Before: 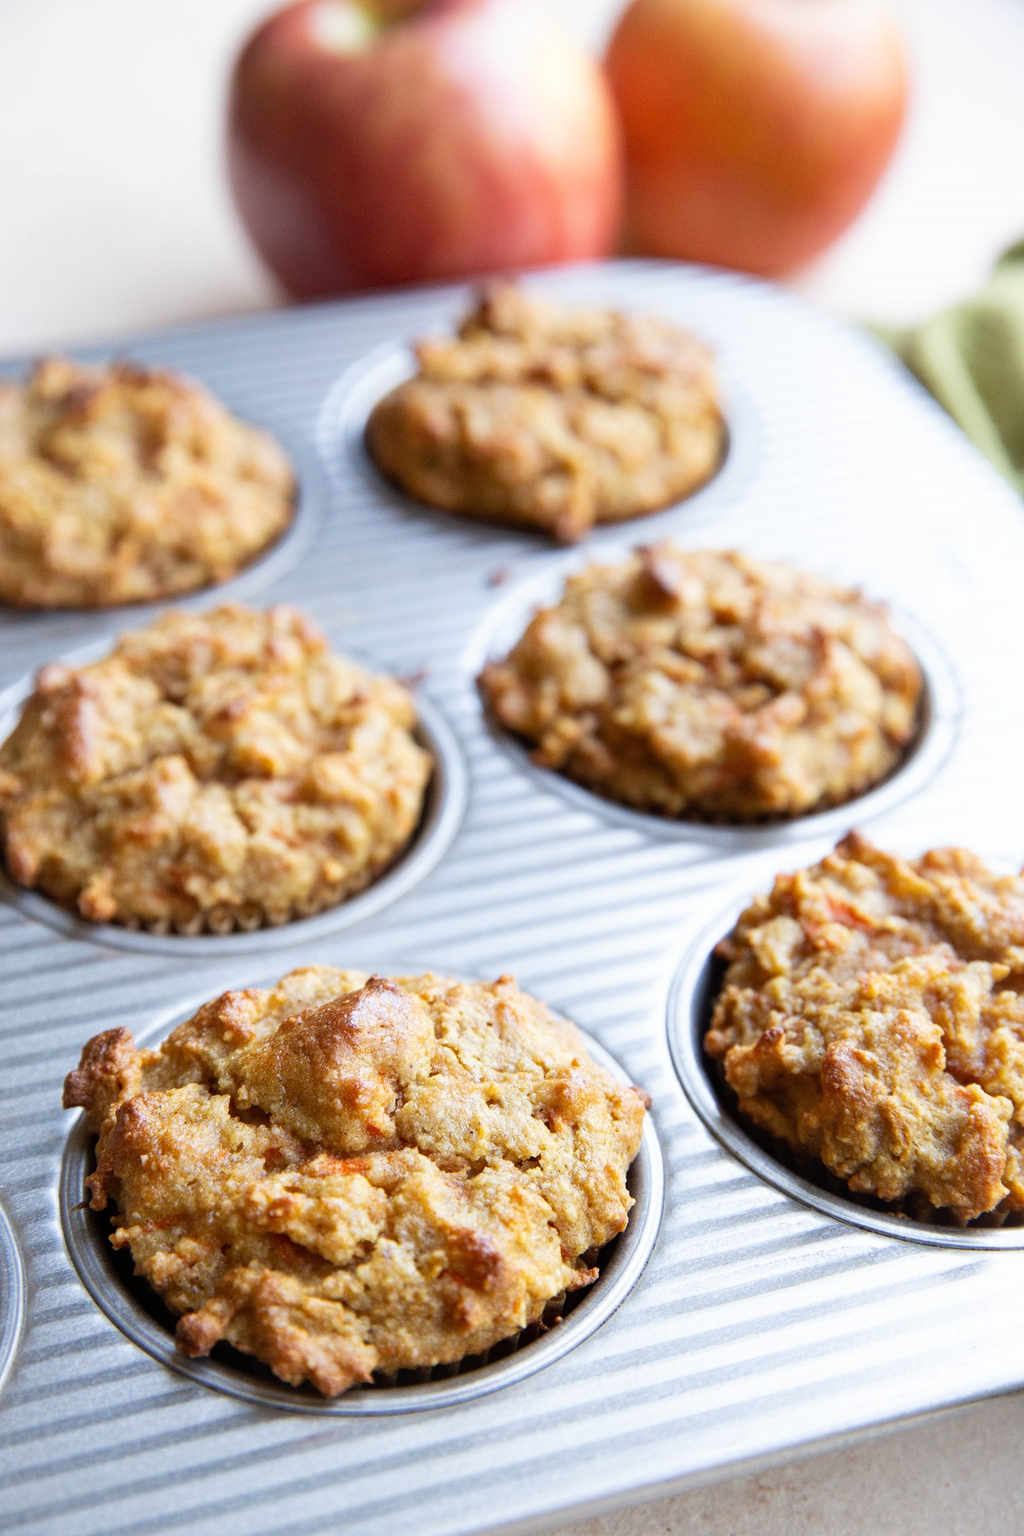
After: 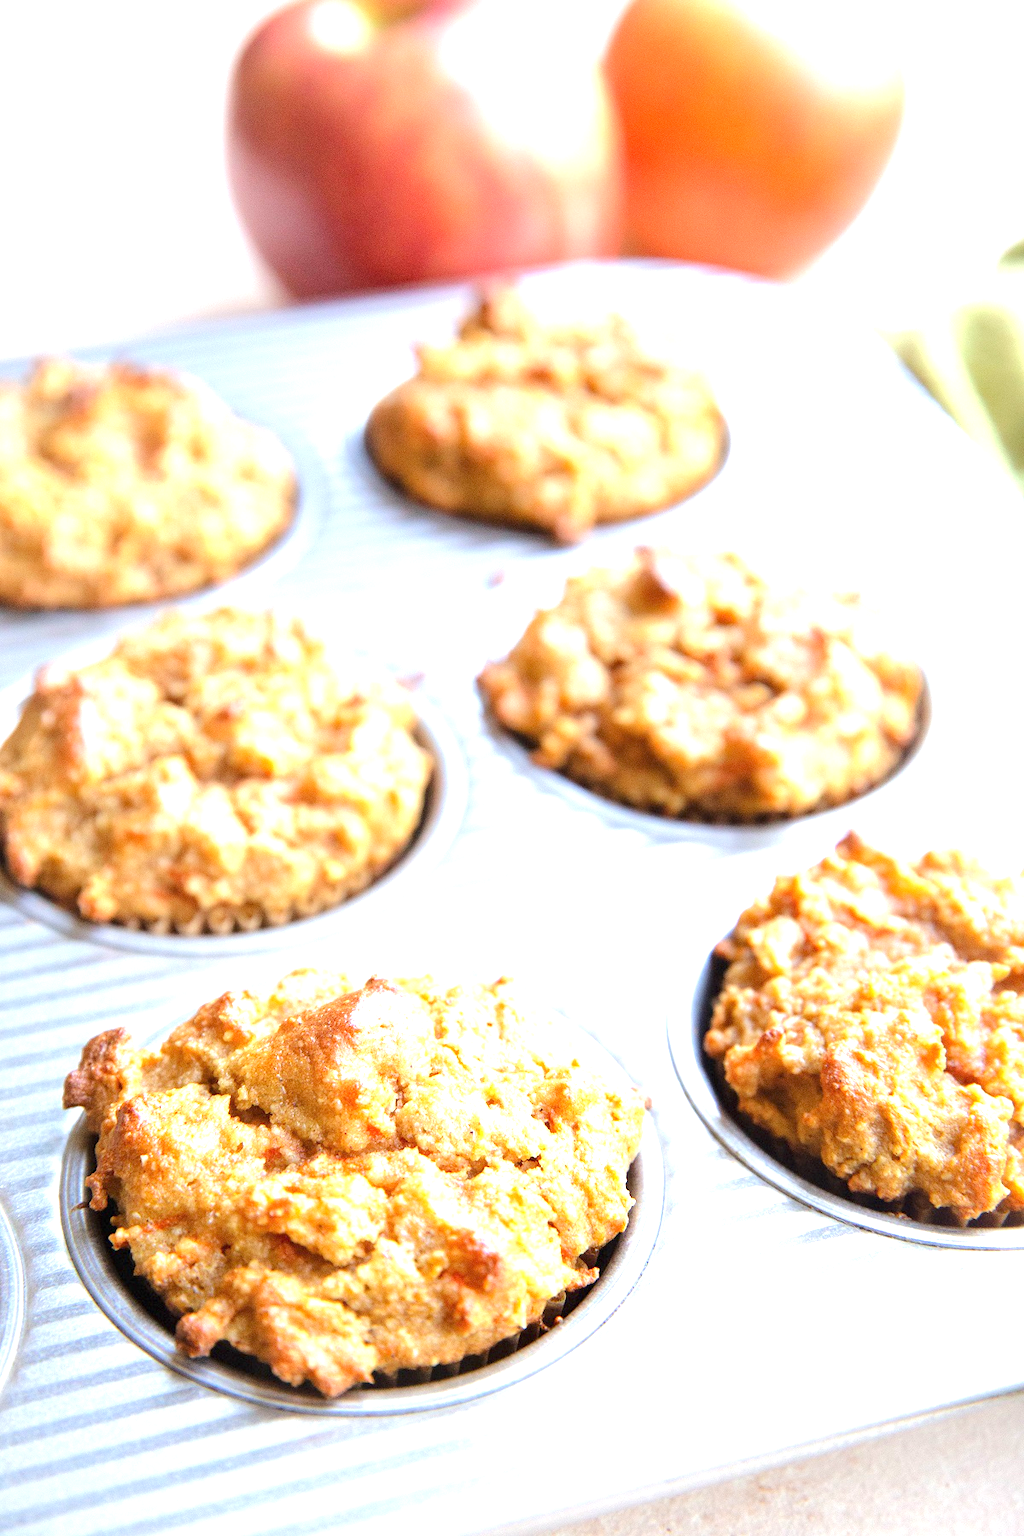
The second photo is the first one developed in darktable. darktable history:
base curve: curves: ch0 [(0, 0) (0.158, 0.273) (0.879, 0.895) (1, 1)]
exposure: black level correction 0, exposure 1.102 EV, compensate highlight preservation false
